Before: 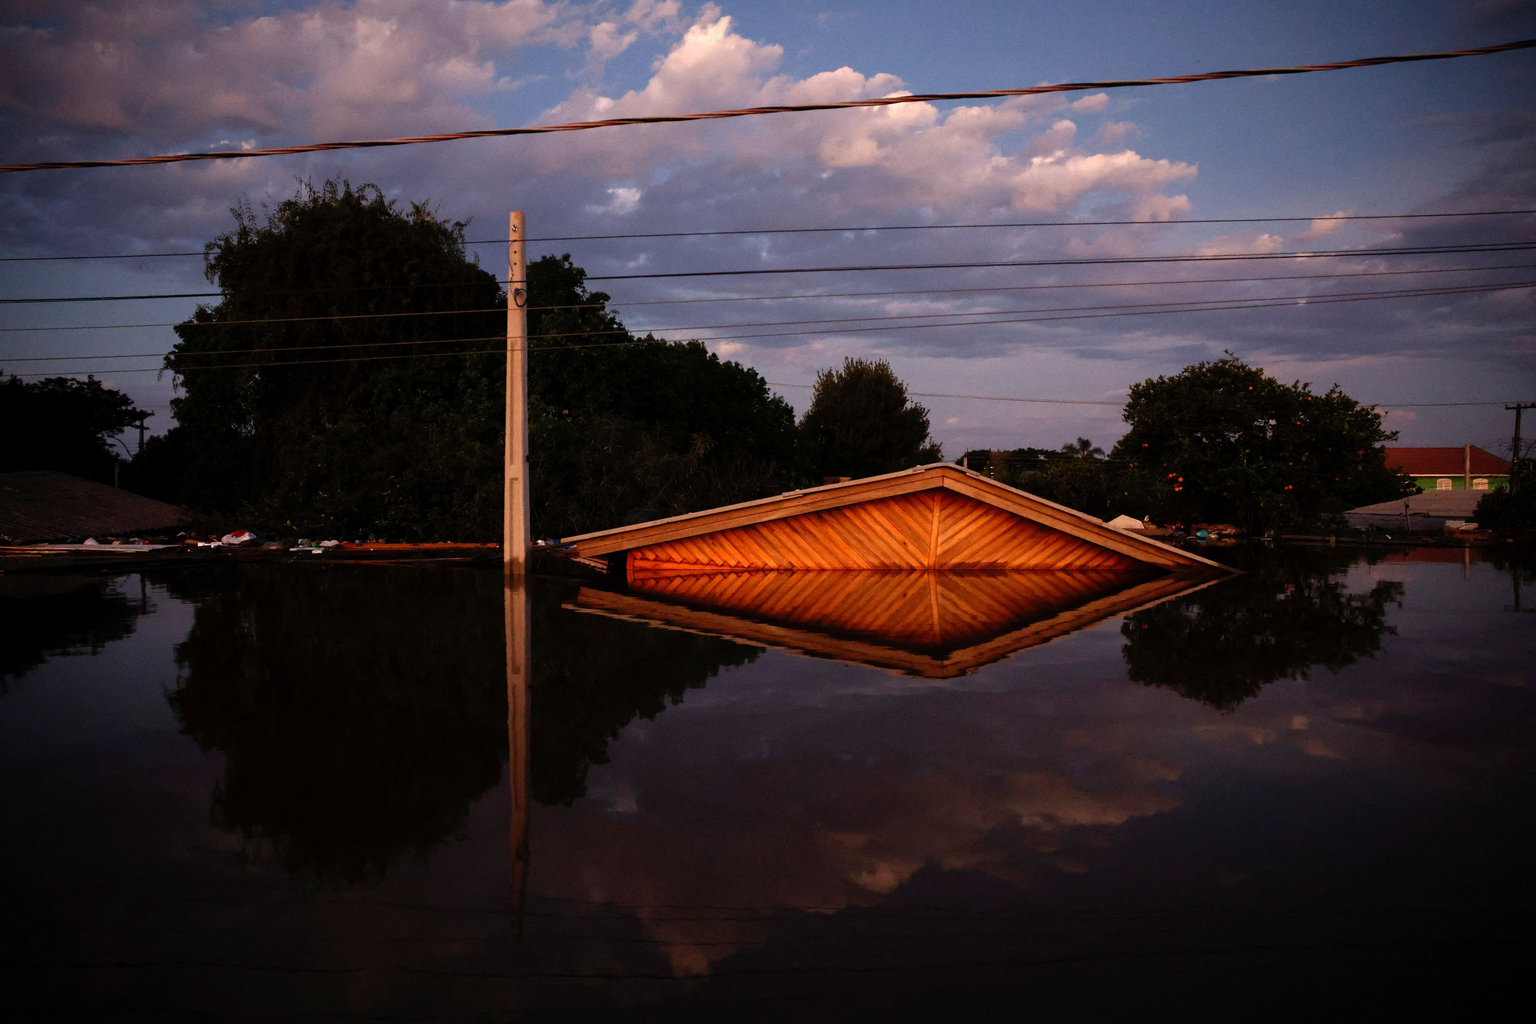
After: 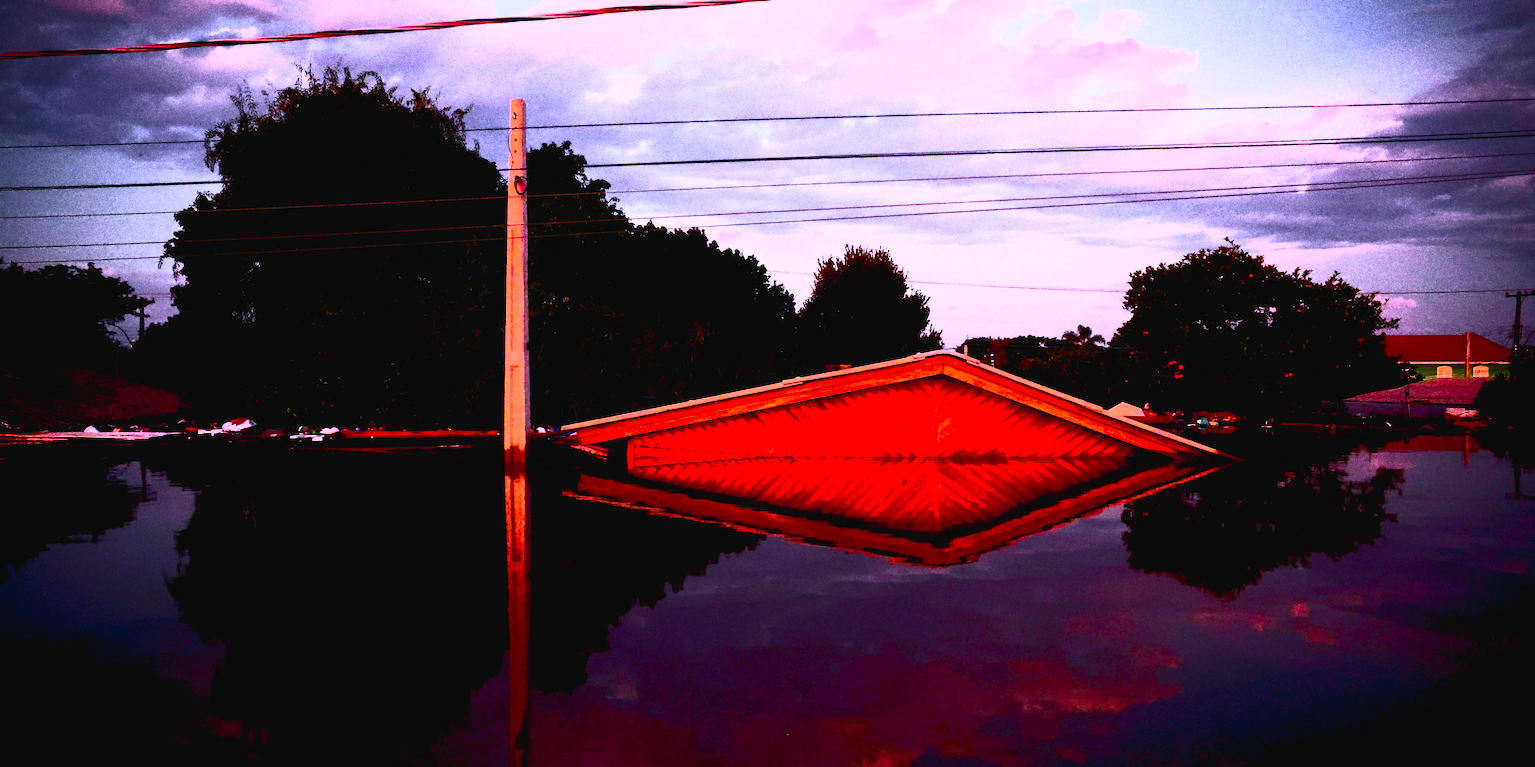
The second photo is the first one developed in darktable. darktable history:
crop: top 11.038%, bottom 13.962%
contrast brightness saturation: contrast 0.83, brightness 0.59, saturation 0.59
color zones: curves: ch0 [(0, 0.48) (0.209, 0.398) (0.305, 0.332) (0.429, 0.493) (0.571, 0.5) (0.714, 0.5) (0.857, 0.5) (1, 0.48)]; ch1 [(0, 0.736) (0.143, 0.625) (0.225, 0.371) (0.429, 0.256) (0.571, 0.241) (0.714, 0.213) (0.857, 0.48) (1, 0.736)]; ch2 [(0, 0.448) (0.143, 0.498) (0.286, 0.5) (0.429, 0.5) (0.571, 0.5) (0.714, 0.5) (0.857, 0.5) (1, 0.448)]
white balance: red 1.042, blue 1.17
exposure: black level correction 0.007, exposure 0.159 EV, compensate highlight preservation false
base curve: curves: ch0 [(0, 0) (0.666, 0.806) (1, 1)]
tone curve: curves: ch0 [(0, 0.032) (0.181, 0.156) (0.751, 0.829) (1, 1)], color space Lab, linked channels, preserve colors none
